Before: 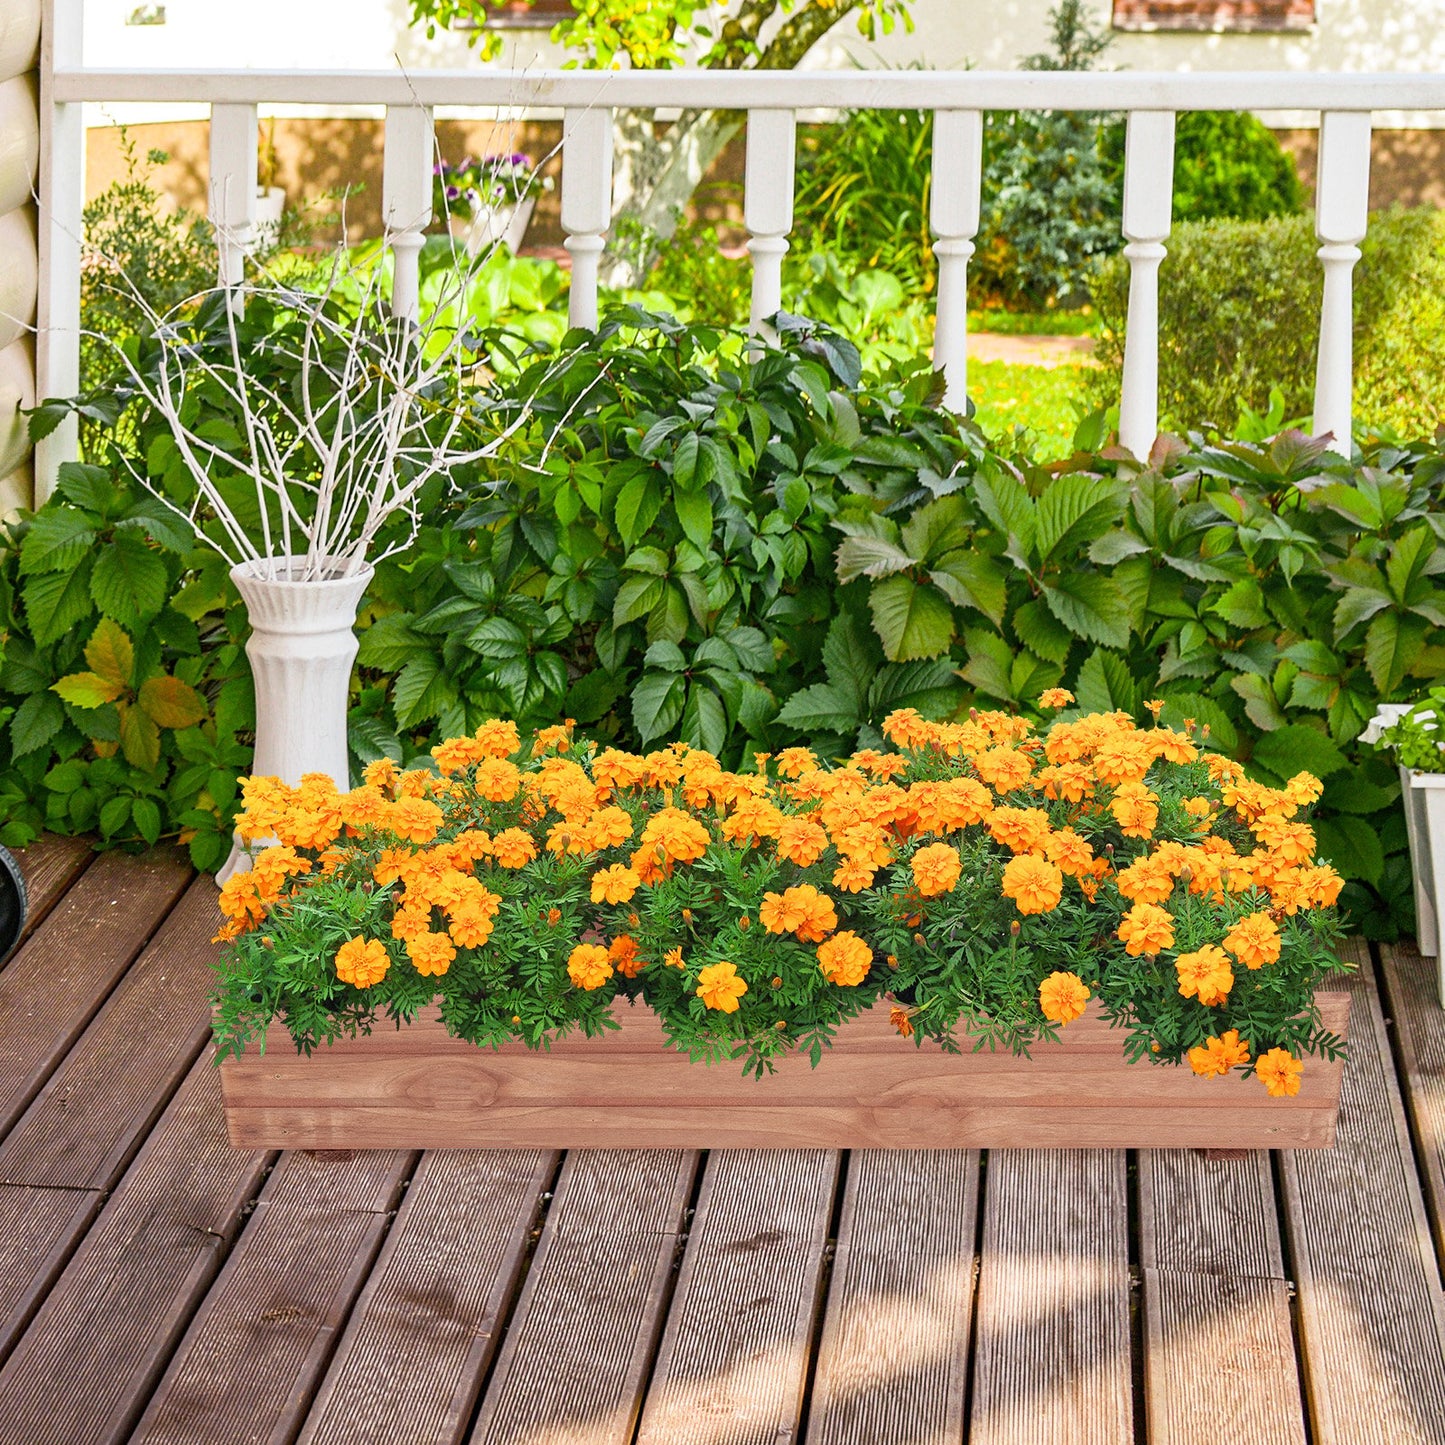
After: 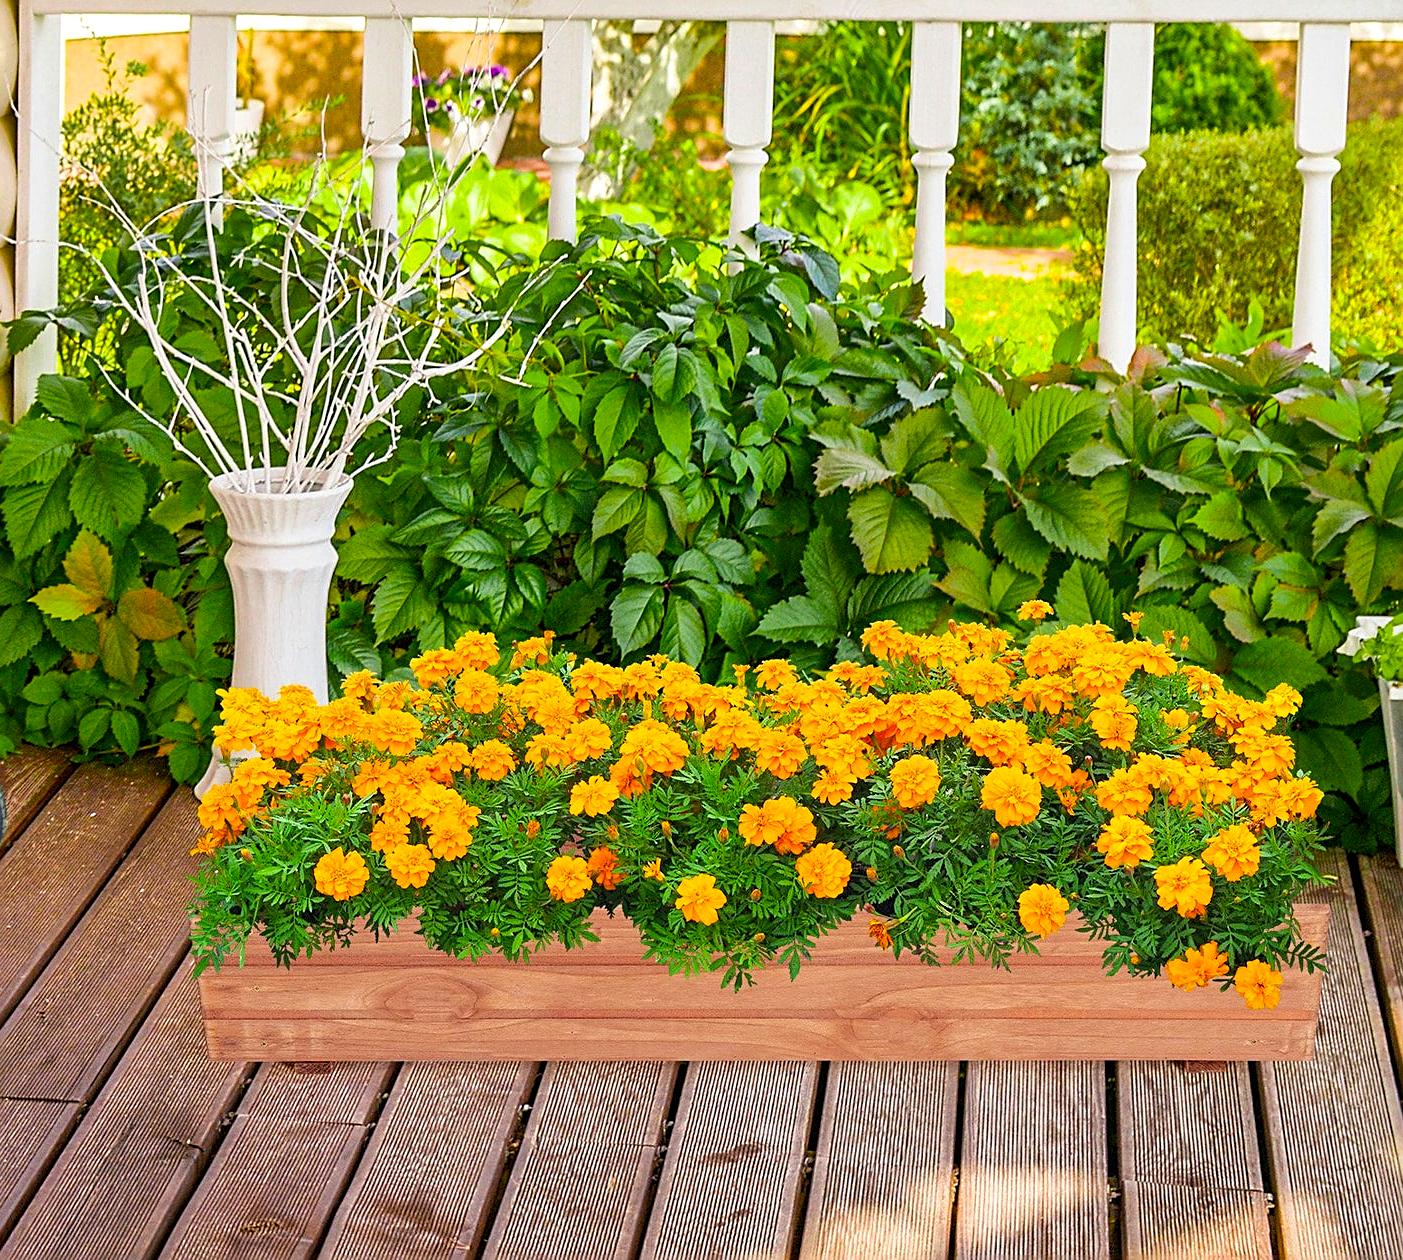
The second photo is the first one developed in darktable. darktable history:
crop: left 1.507%, top 6.147%, right 1.379%, bottom 6.637%
local contrast: mode bilateral grid, contrast 20, coarseness 50, detail 120%, midtone range 0.2
sharpen: on, module defaults
color balance rgb: perceptual saturation grading › global saturation 25%, perceptual brilliance grading › mid-tones 10%, perceptual brilliance grading › shadows 15%, global vibrance 20%
